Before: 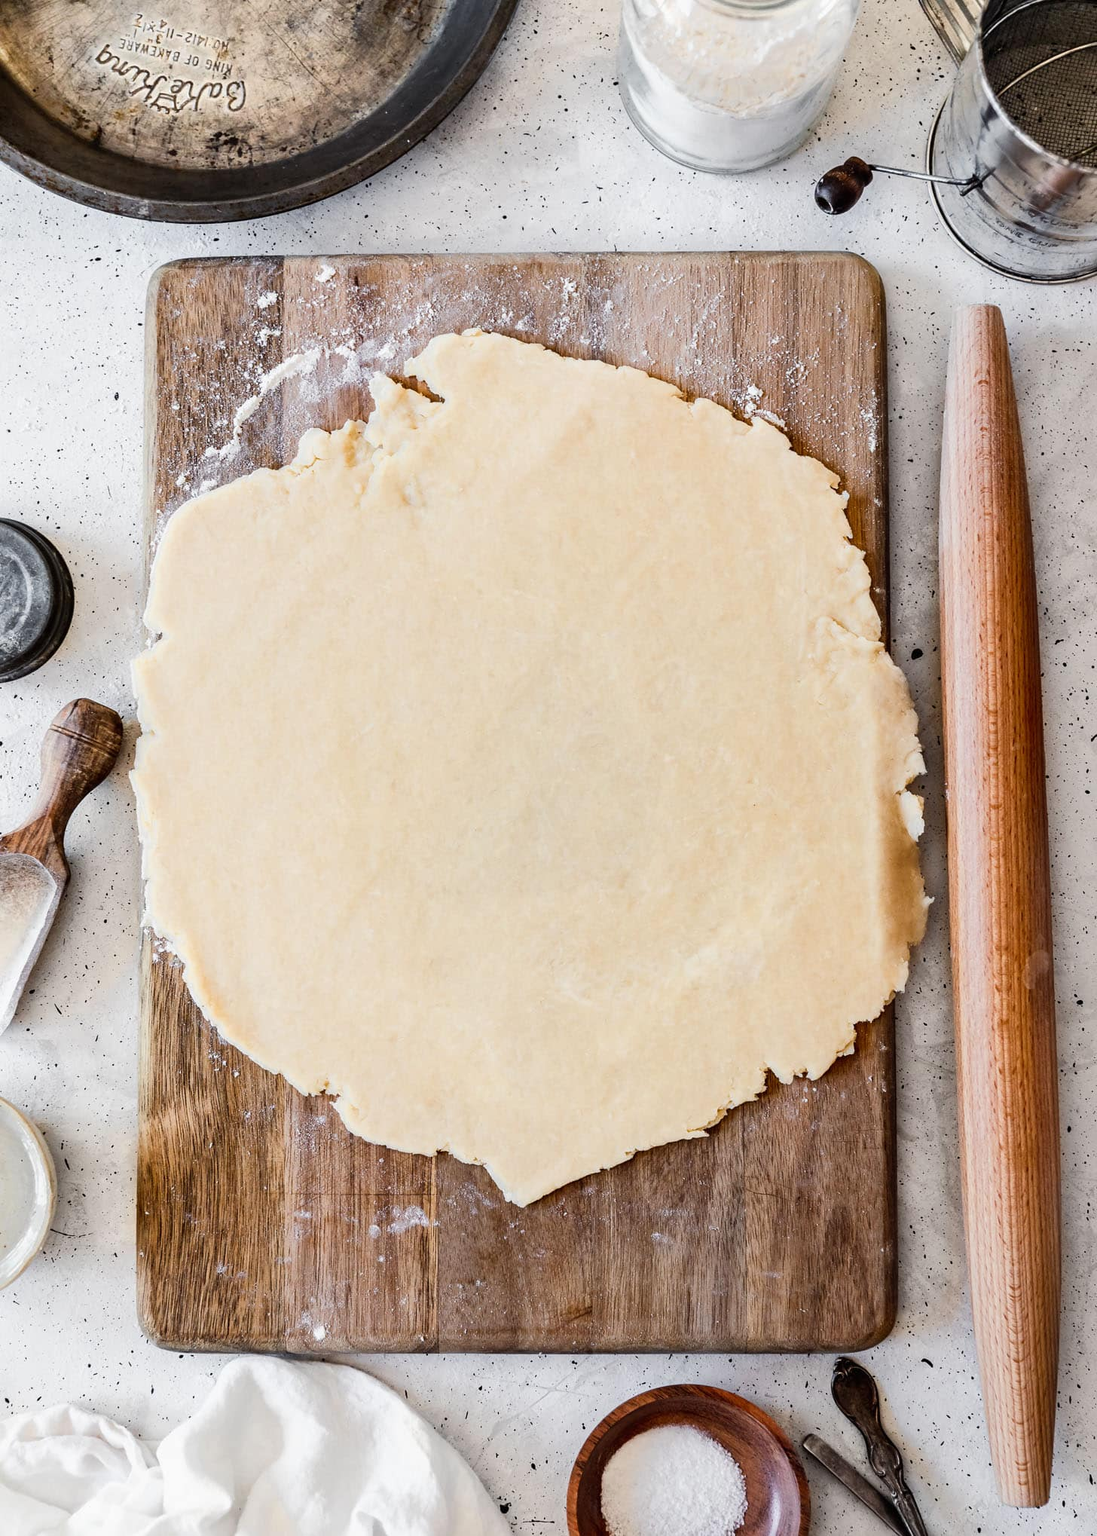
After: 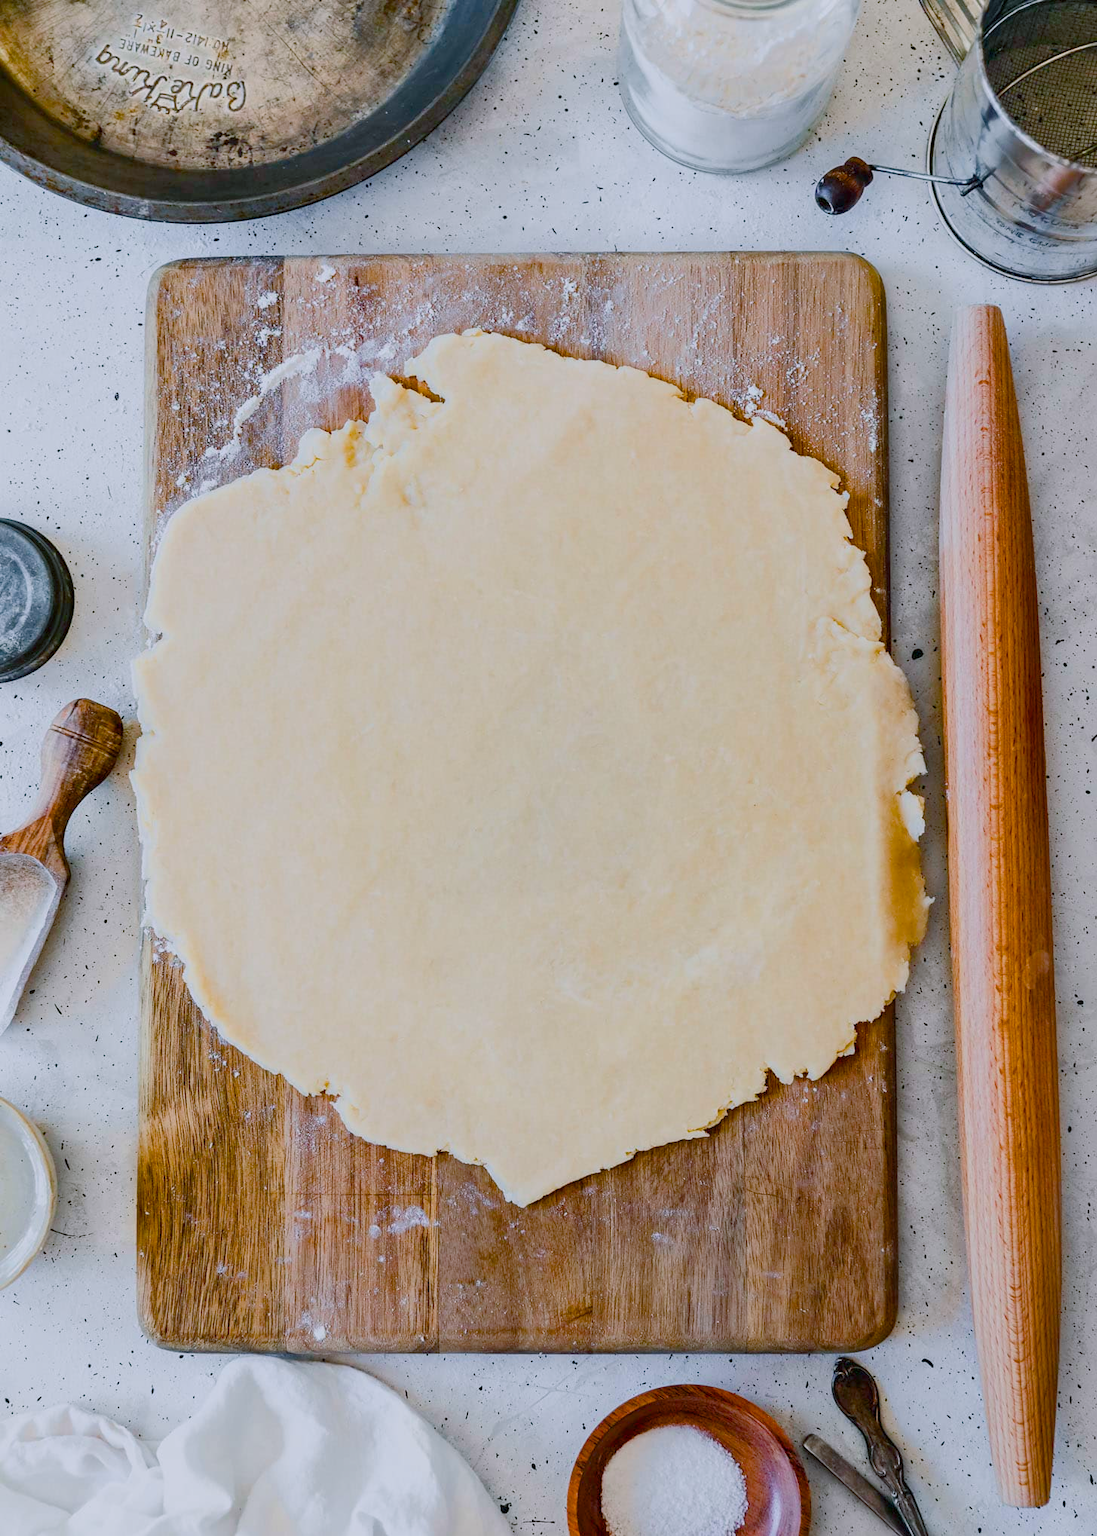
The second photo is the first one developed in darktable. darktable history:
color balance rgb: shadows lift › hue 85.66°, power › luminance -7.867%, power › chroma 1.102%, power › hue 215.44°, highlights gain › luminance 16.961%, highlights gain › chroma 2.885%, highlights gain › hue 259.15°, linear chroma grading › global chroma 14.748%, perceptual saturation grading › global saturation 35.147%, perceptual saturation grading › highlights -25.227%, perceptual saturation grading › shadows 49.403%, contrast -29.951%
